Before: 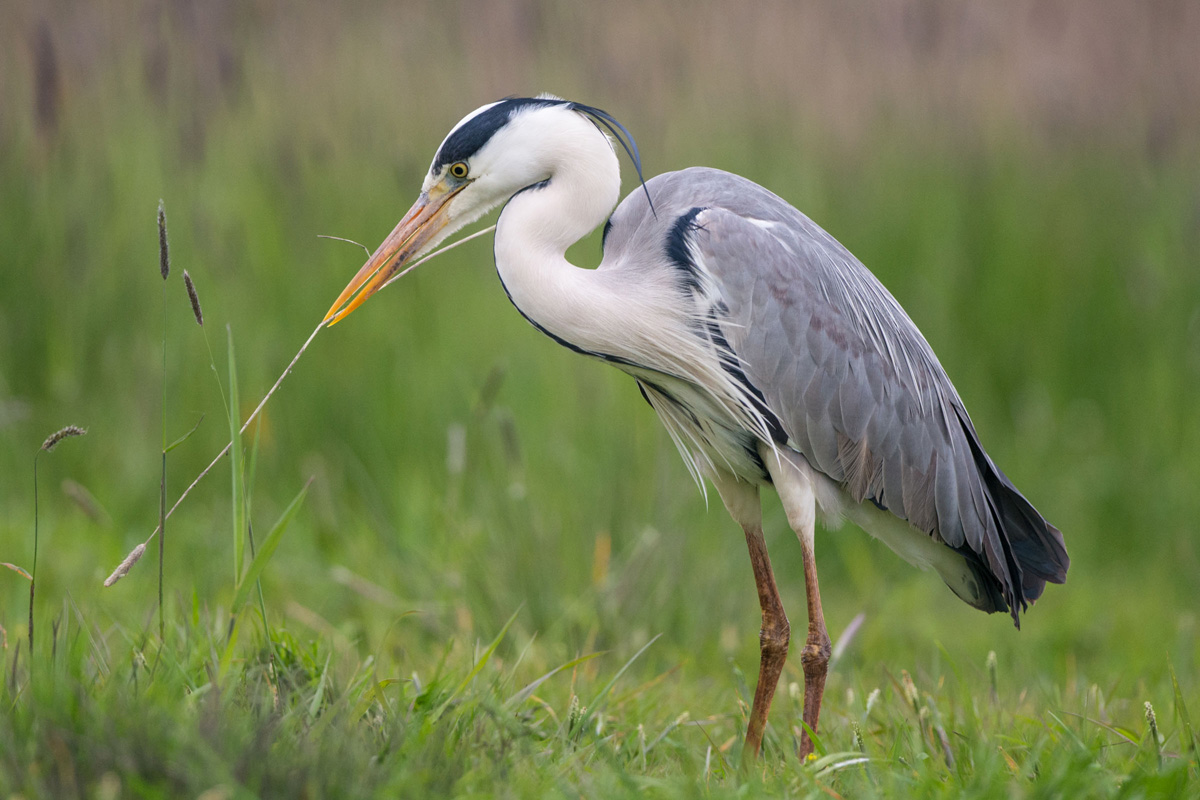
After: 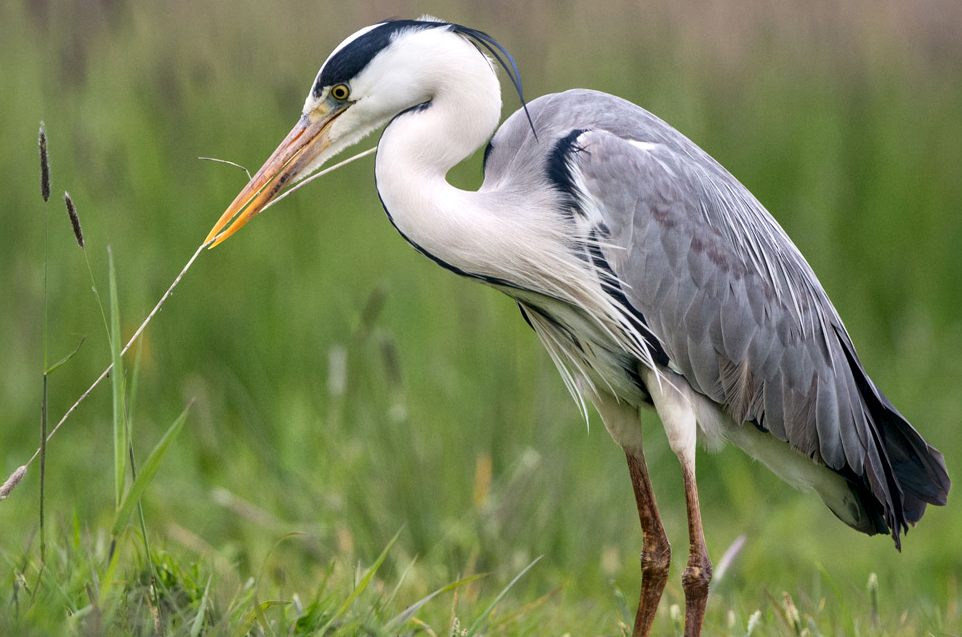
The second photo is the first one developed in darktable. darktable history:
crop and rotate: left 9.979%, top 9.851%, right 9.829%, bottom 10.523%
local contrast: mode bilateral grid, contrast 25, coarseness 61, detail 151%, midtone range 0.2
